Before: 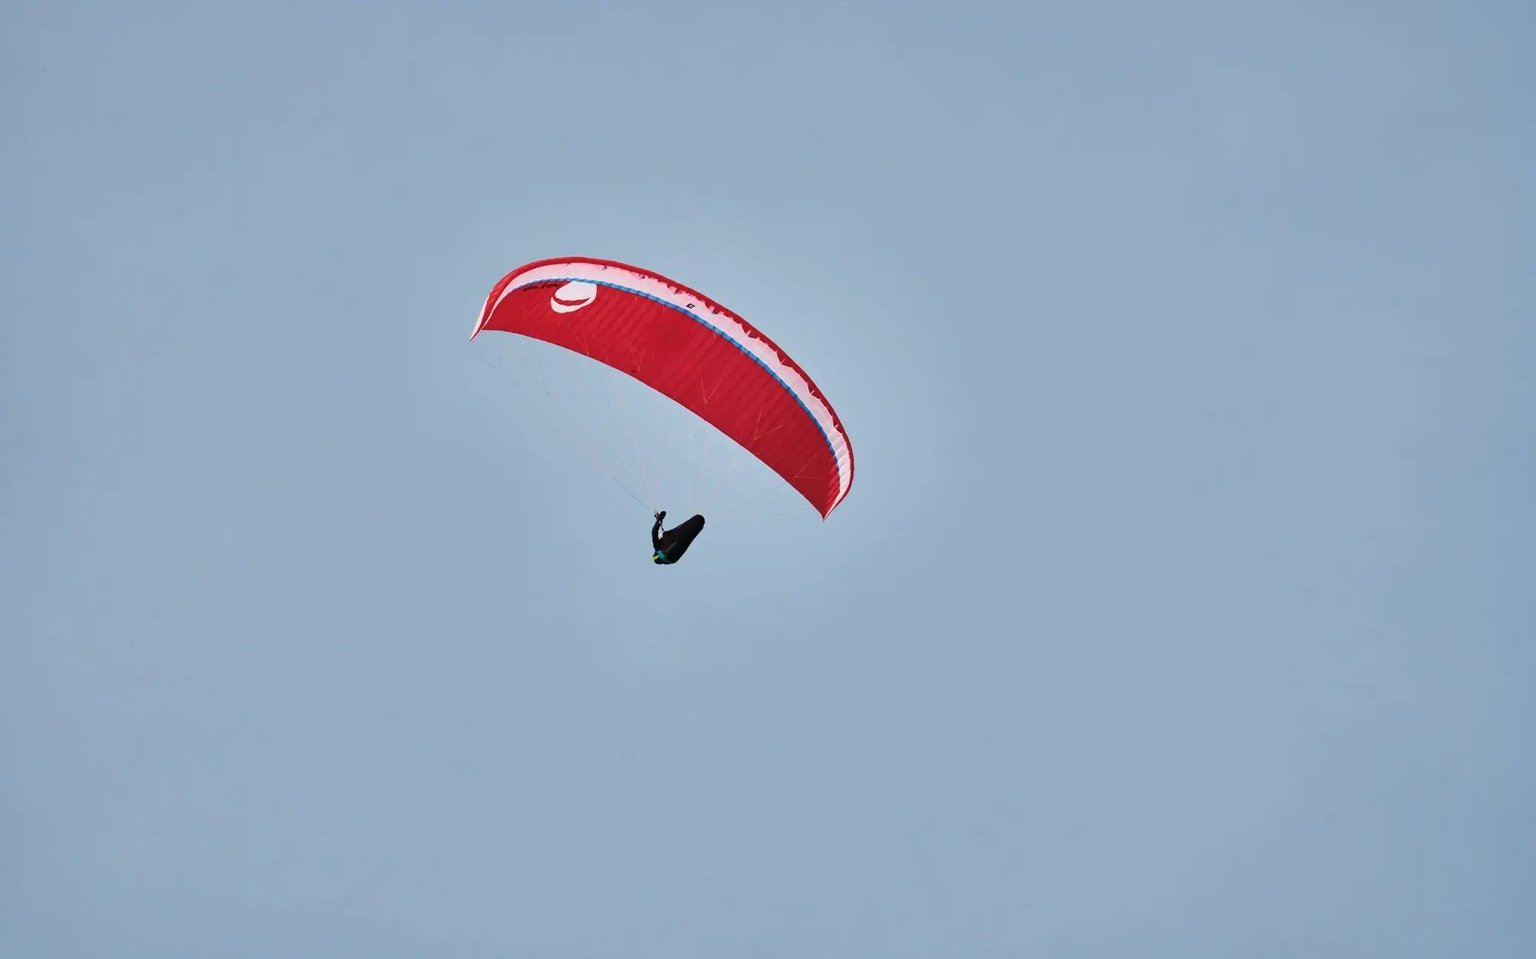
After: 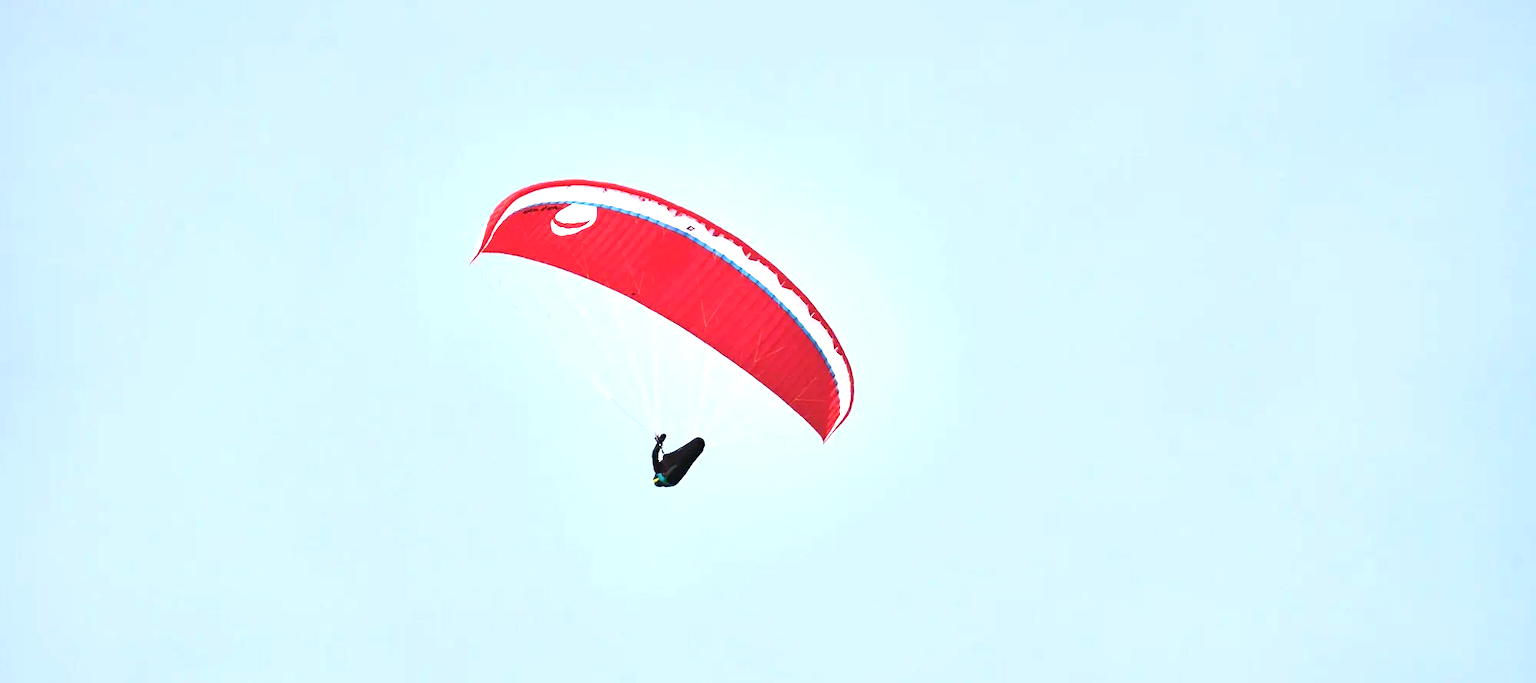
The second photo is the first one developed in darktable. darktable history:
crop and rotate: top 8.108%, bottom 20.587%
exposure: black level correction 0, exposure 1.2 EV, compensate highlight preservation false
